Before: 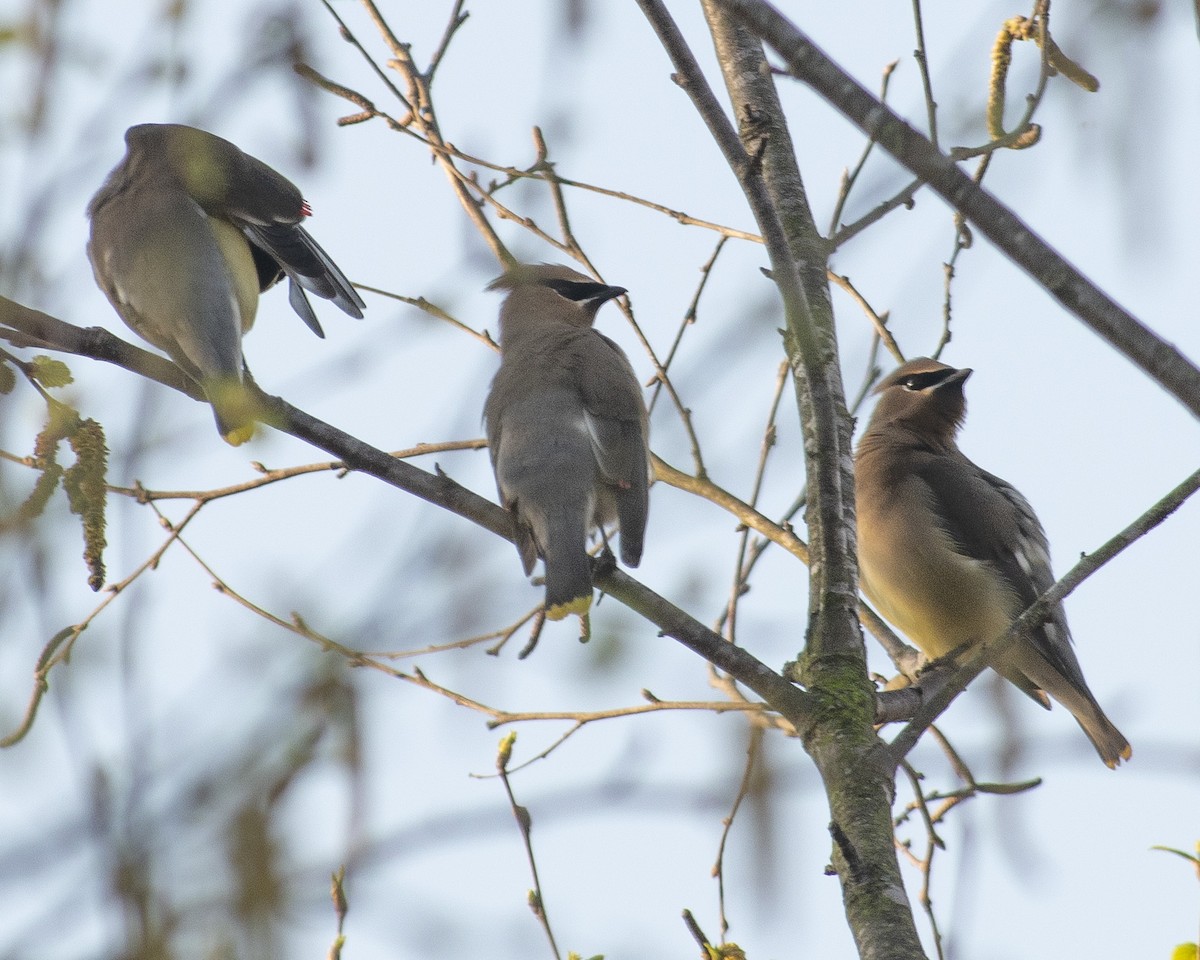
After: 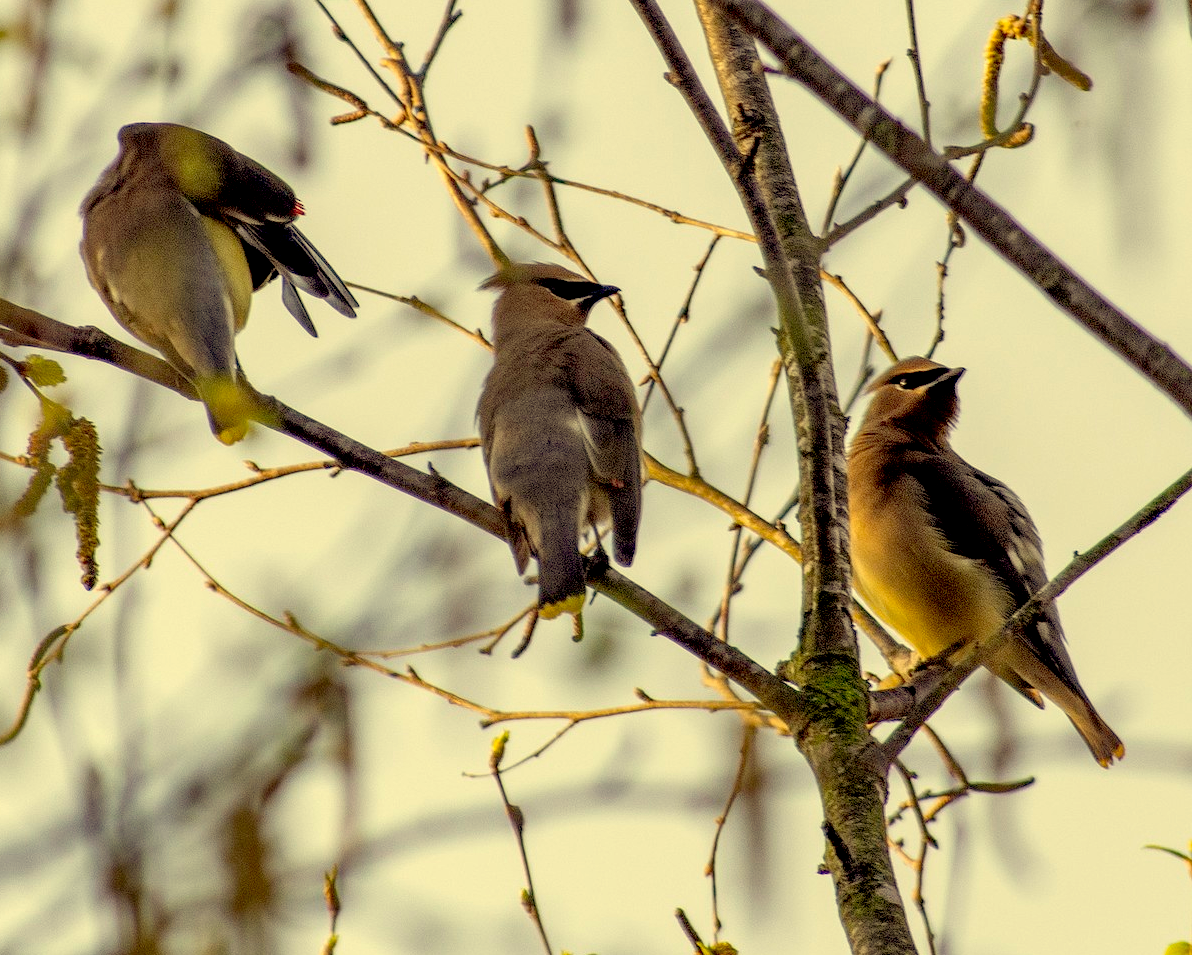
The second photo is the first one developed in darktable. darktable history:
color correction: highlights a* -0.482, highlights b* 40, shadows a* 9.8, shadows b* -0.161
local contrast: on, module defaults
exposure: black level correction 0.047, exposure 0.013 EV, compensate highlight preservation false
crop and rotate: left 0.614%, top 0.179%, bottom 0.309%
